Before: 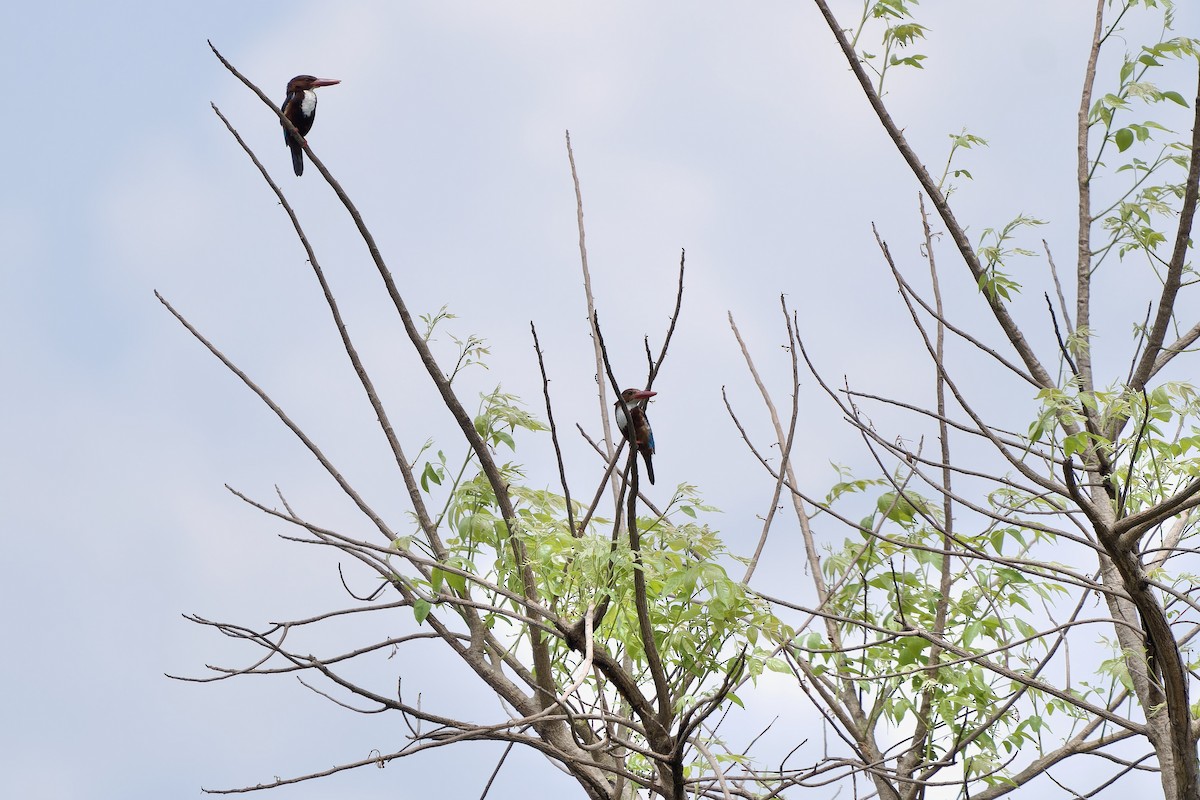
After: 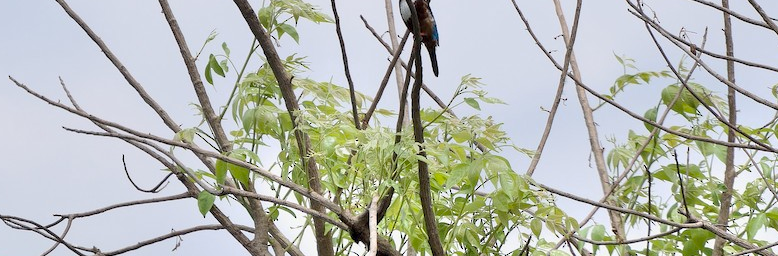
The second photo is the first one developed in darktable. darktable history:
crop: left 18.045%, top 51.047%, right 17.081%, bottom 16.832%
